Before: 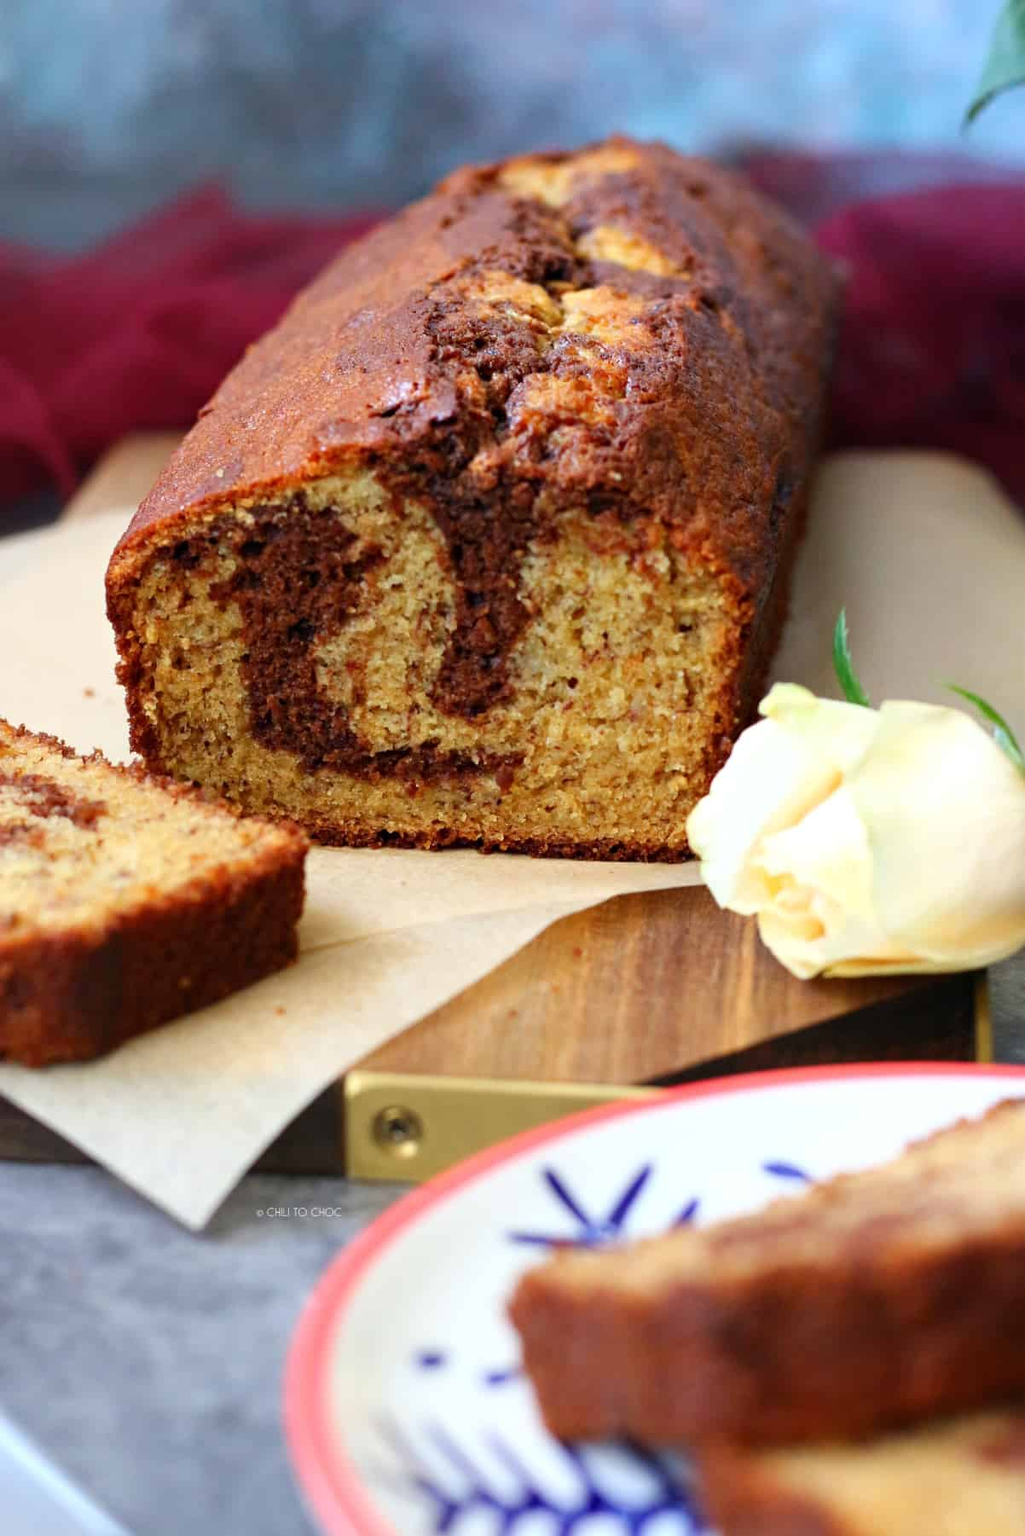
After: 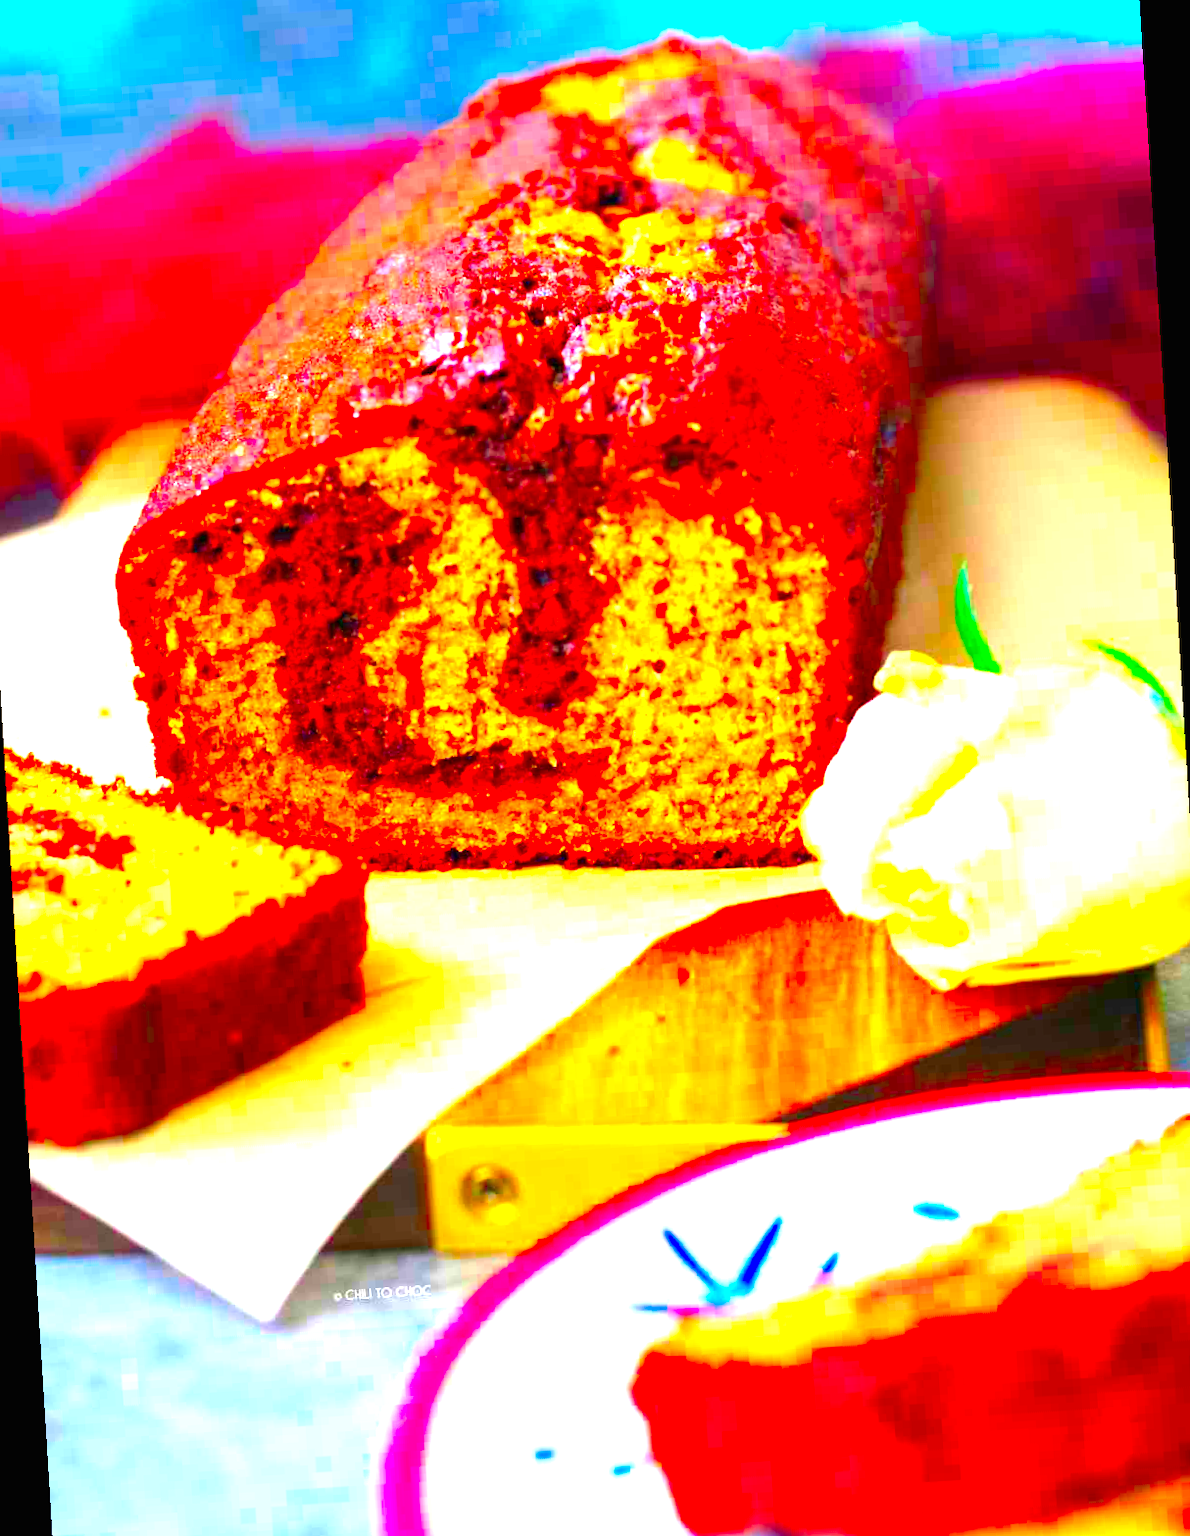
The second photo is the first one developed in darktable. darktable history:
color correction: saturation 3
rotate and perspective: rotation -3.52°, crop left 0.036, crop right 0.964, crop top 0.081, crop bottom 0.919
exposure: black level correction 0, exposure 1.675 EV, compensate exposure bias true, compensate highlight preservation false
